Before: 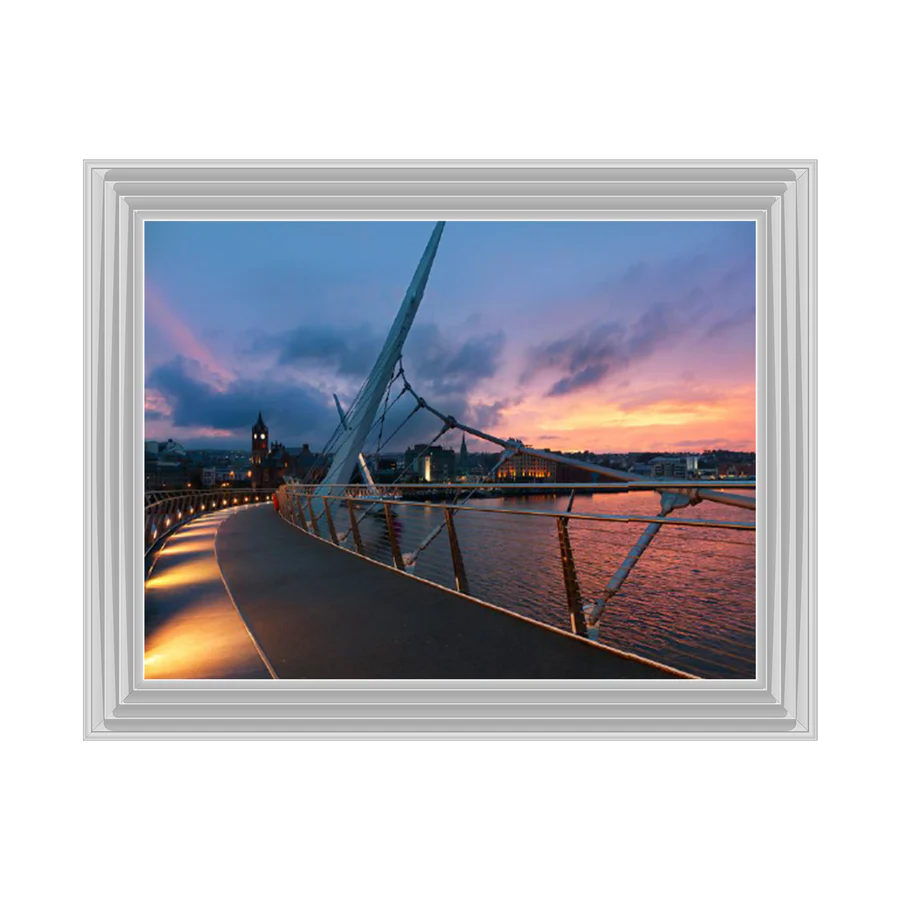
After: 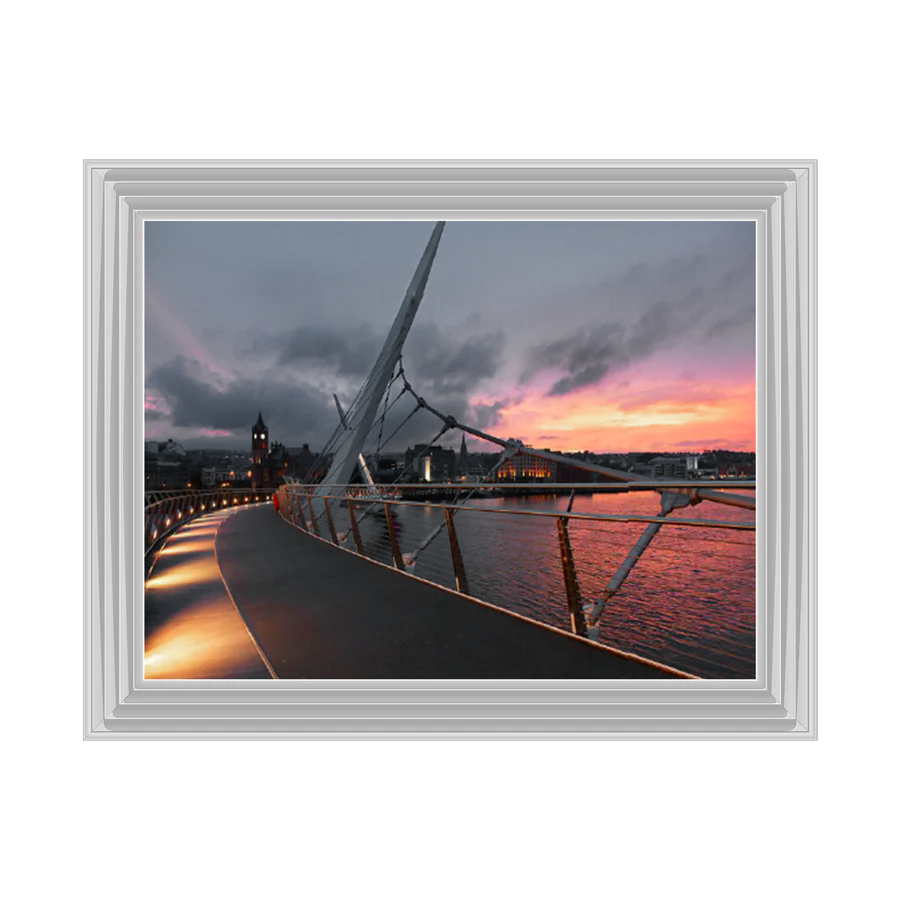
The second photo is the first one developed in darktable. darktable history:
contrast brightness saturation: saturation -0.05
color zones: curves: ch1 [(0, 0.638) (0.193, 0.442) (0.286, 0.15) (0.429, 0.14) (0.571, 0.142) (0.714, 0.154) (0.857, 0.175) (1, 0.638)]
